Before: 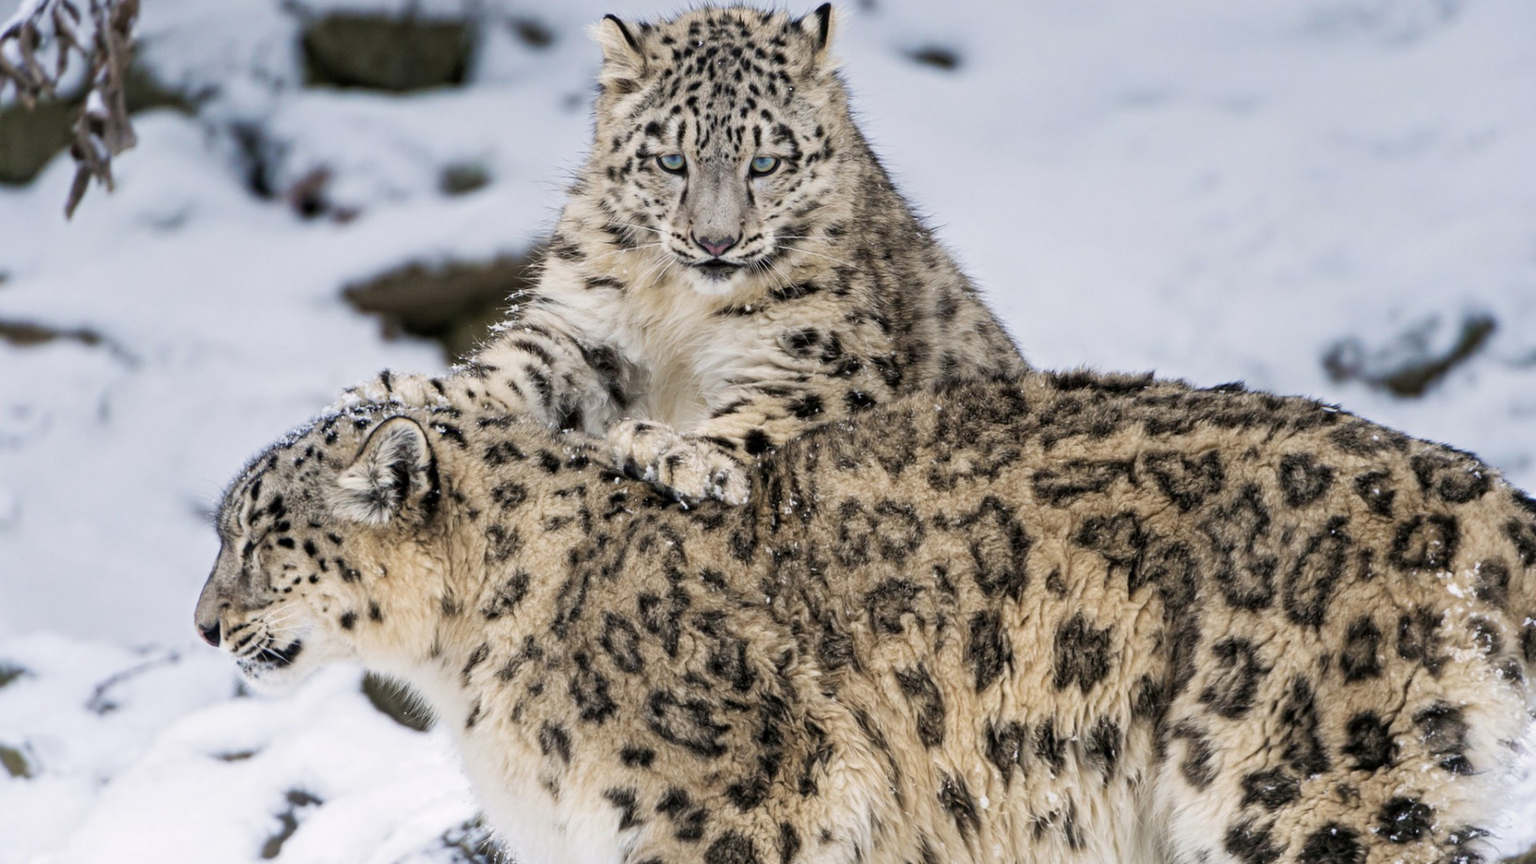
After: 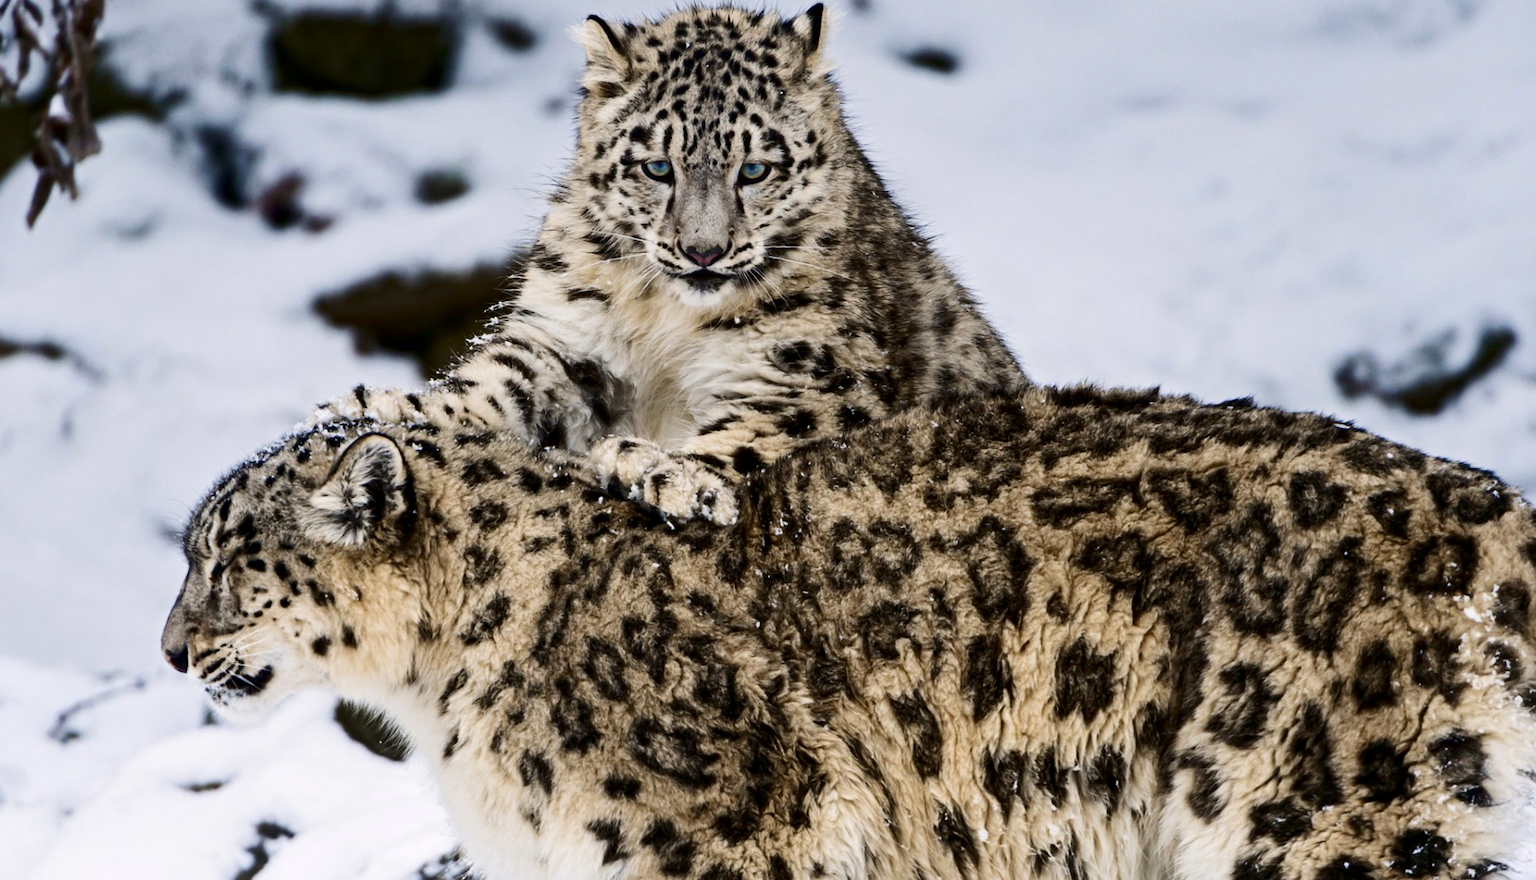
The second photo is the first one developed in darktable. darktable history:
crop and rotate: left 2.624%, right 1.222%, bottom 2.007%
contrast brightness saturation: contrast 0.236, brightness -0.22, saturation 0.145
